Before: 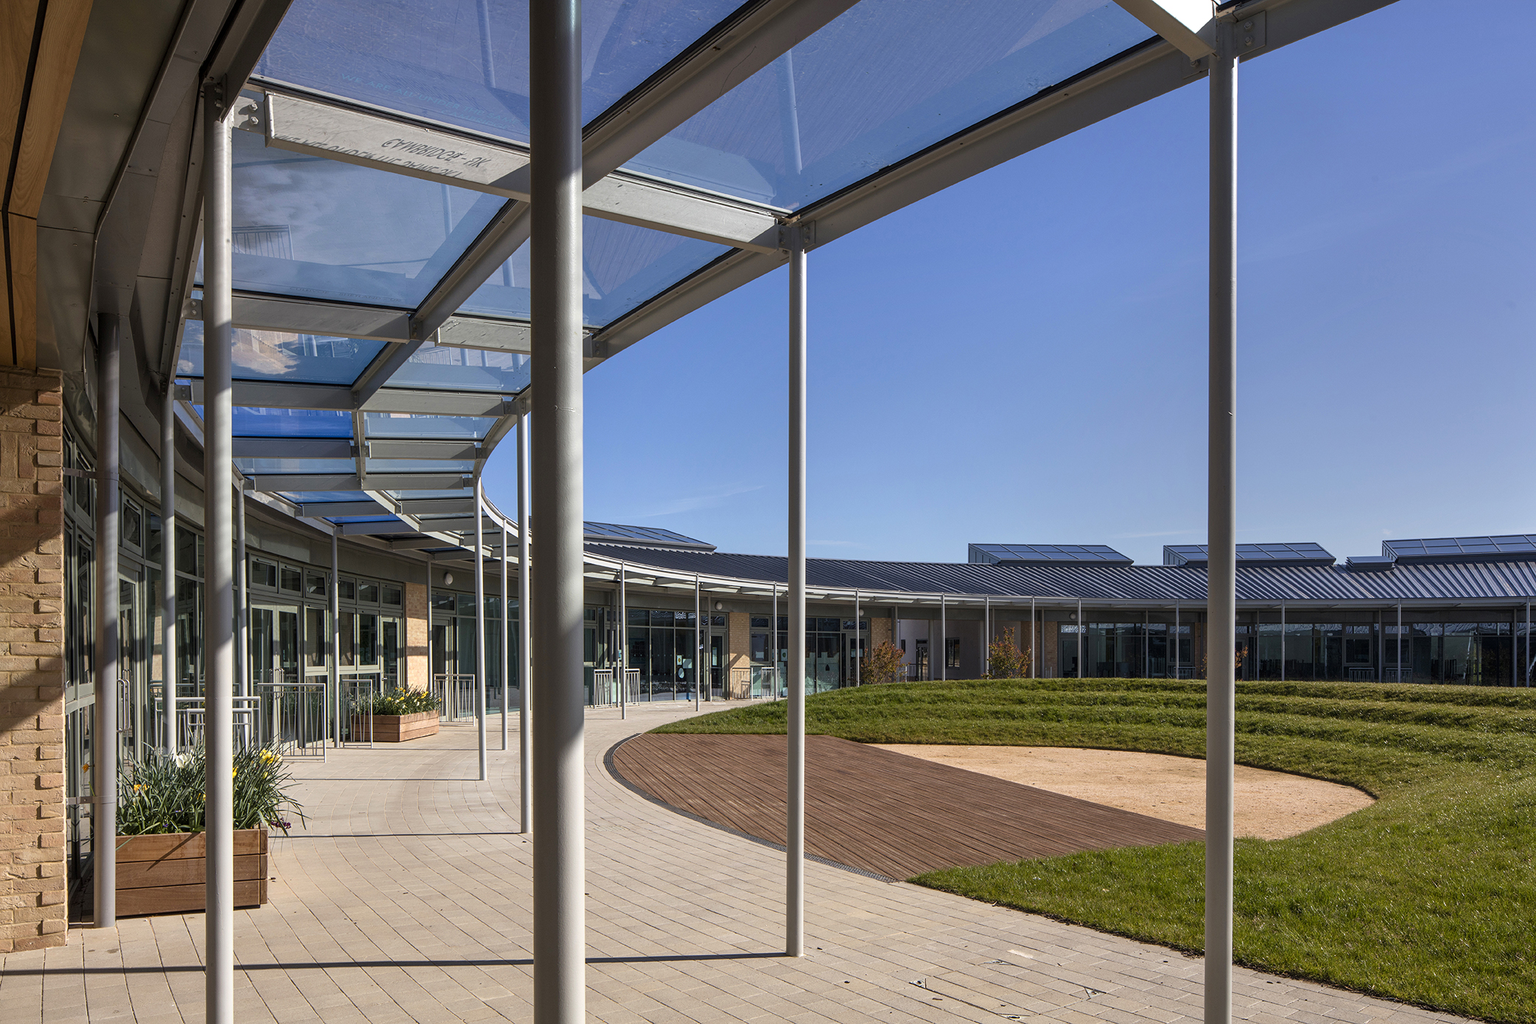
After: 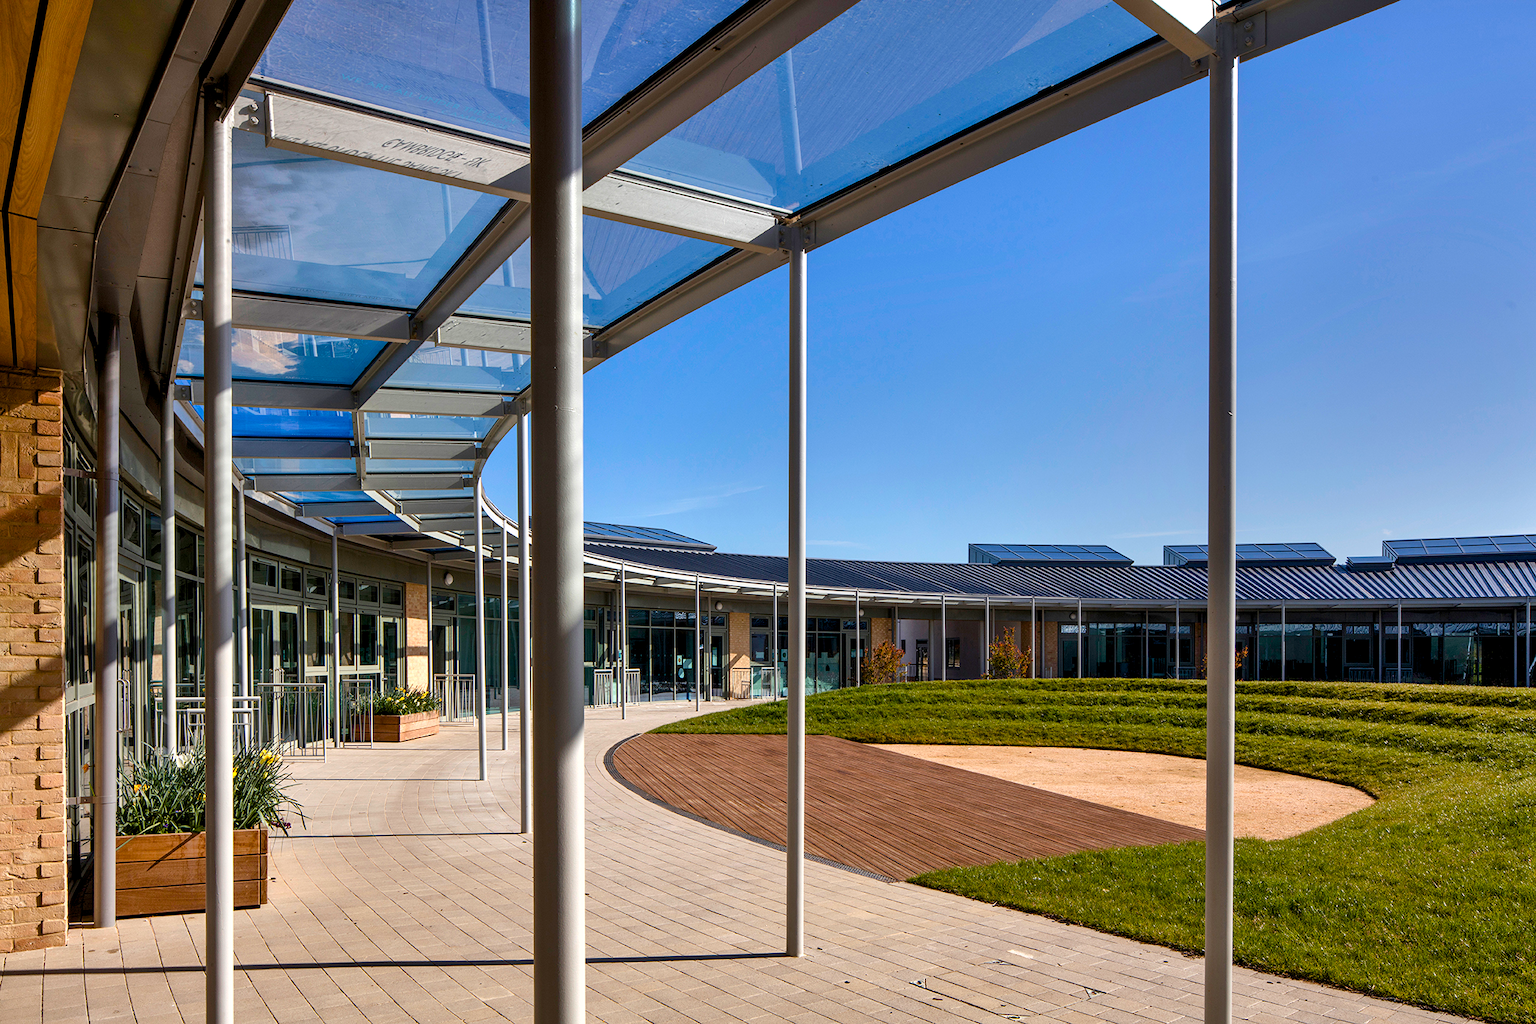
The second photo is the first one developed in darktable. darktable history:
shadows and highlights: low approximation 0.01, soften with gaussian
color balance rgb: global offset › luminance -0.51%, perceptual saturation grading › global saturation 27.53%, perceptual saturation grading › highlights -25%, perceptual saturation grading › shadows 25%, perceptual brilliance grading › highlights 6.62%, perceptual brilliance grading › mid-tones 17.07%, perceptual brilliance grading › shadows -5.23%
